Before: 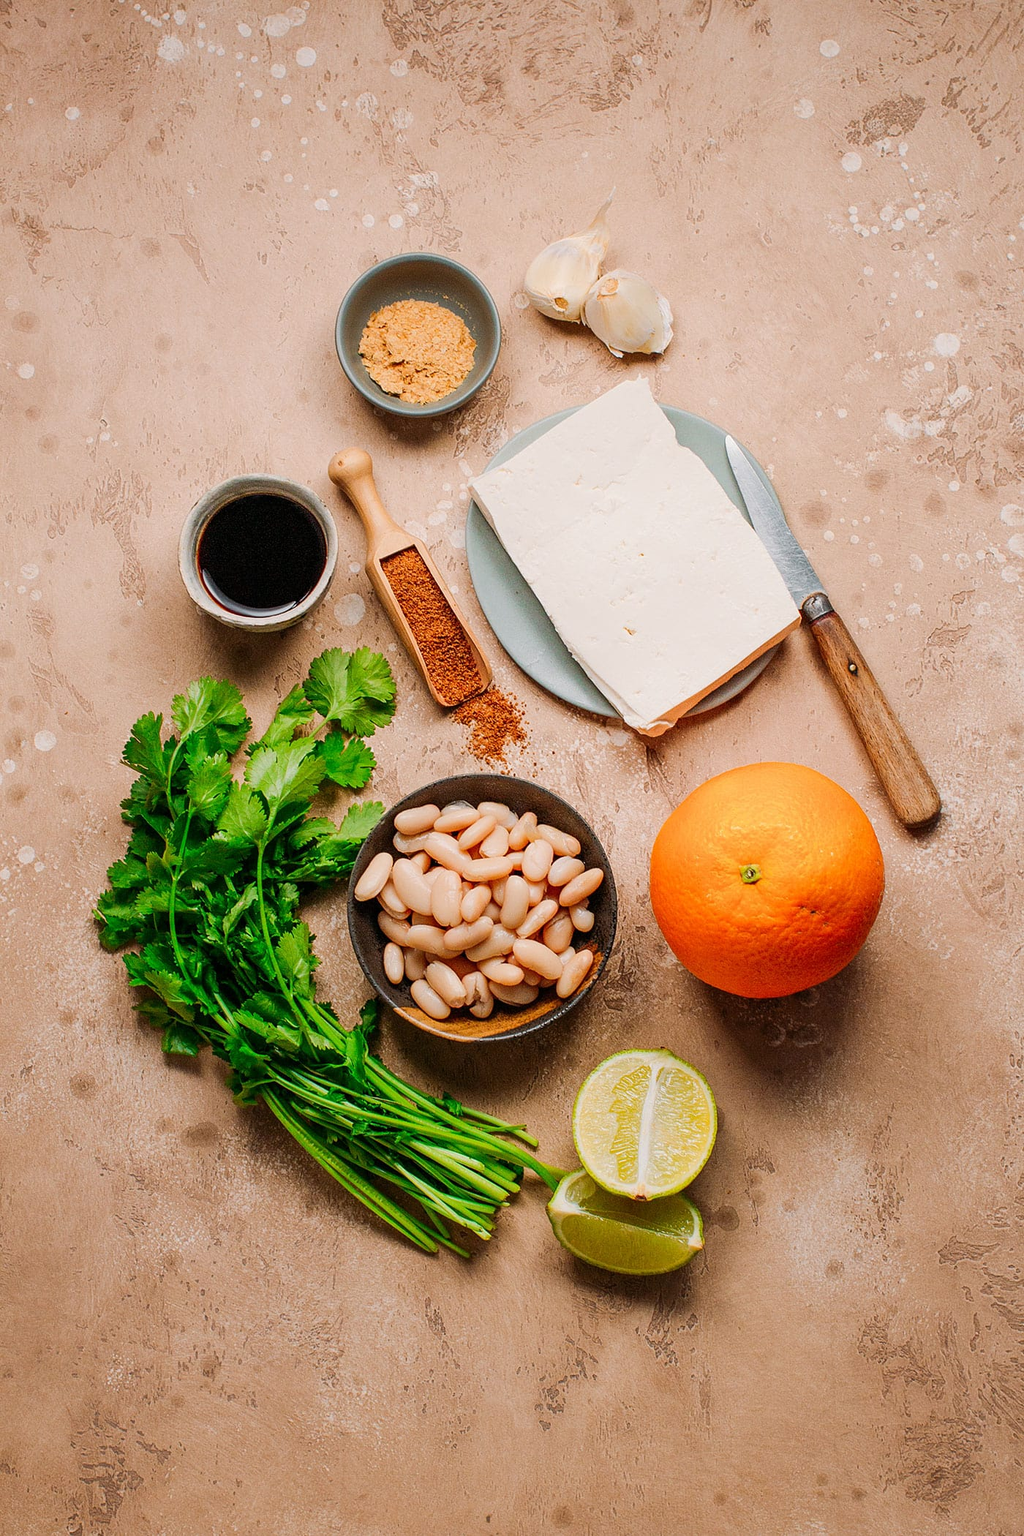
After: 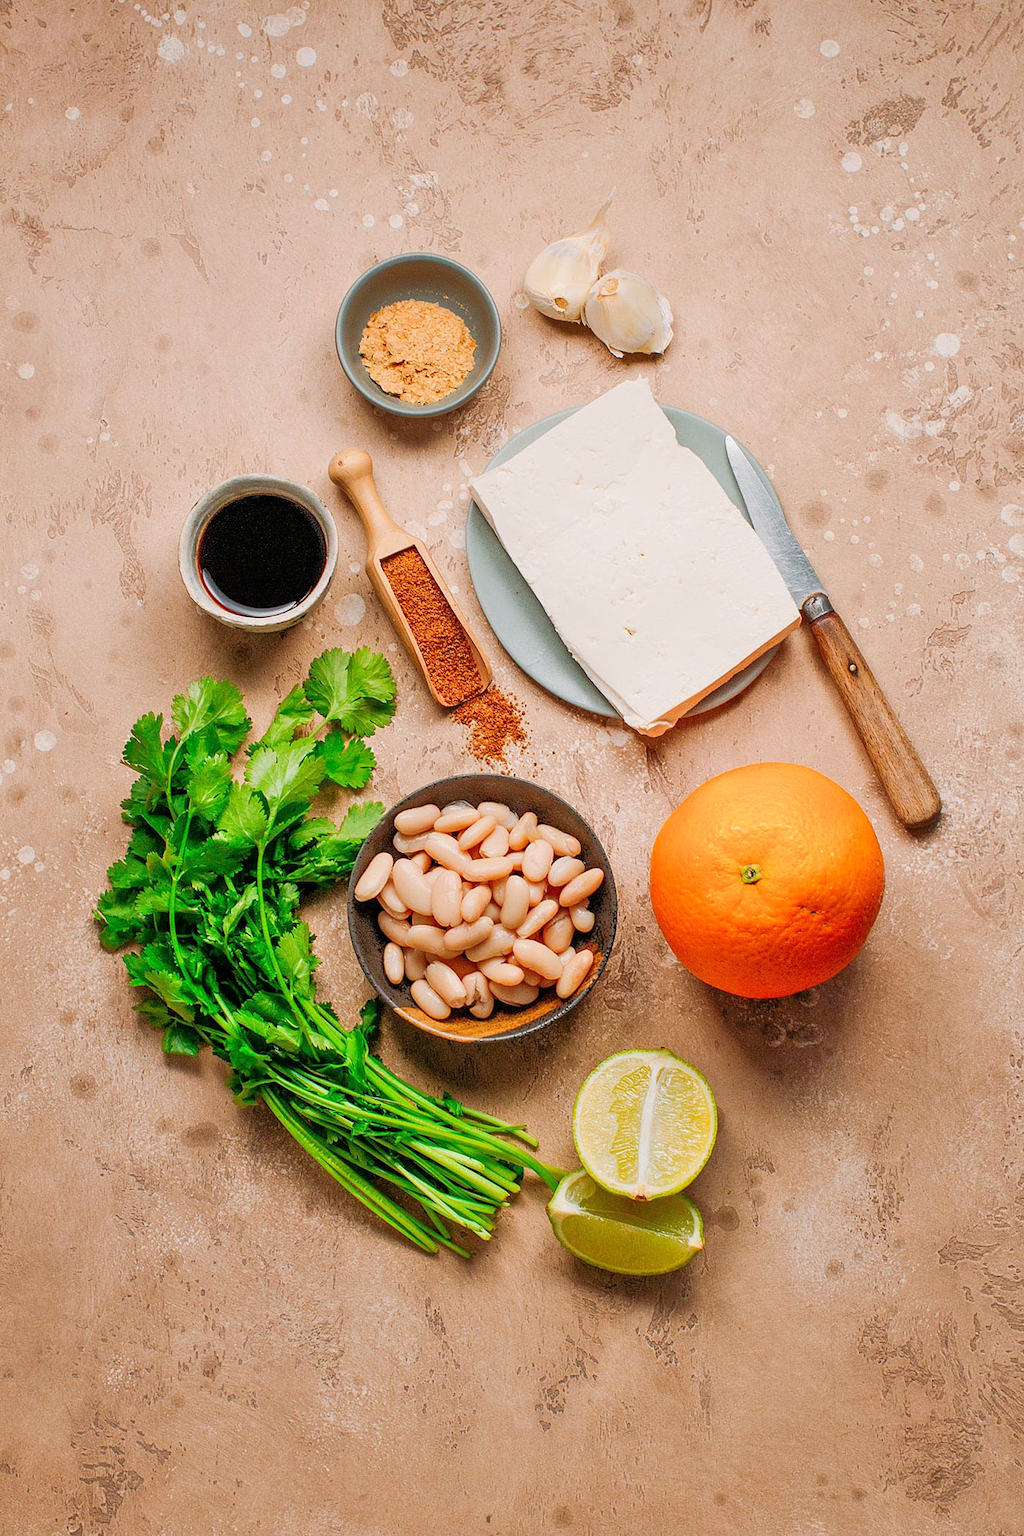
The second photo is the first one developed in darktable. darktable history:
tone equalizer: -7 EV 0.156 EV, -6 EV 0.573 EV, -5 EV 1.14 EV, -4 EV 1.36 EV, -3 EV 1.12 EV, -2 EV 0.6 EV, -1 EV 0.152 EV
